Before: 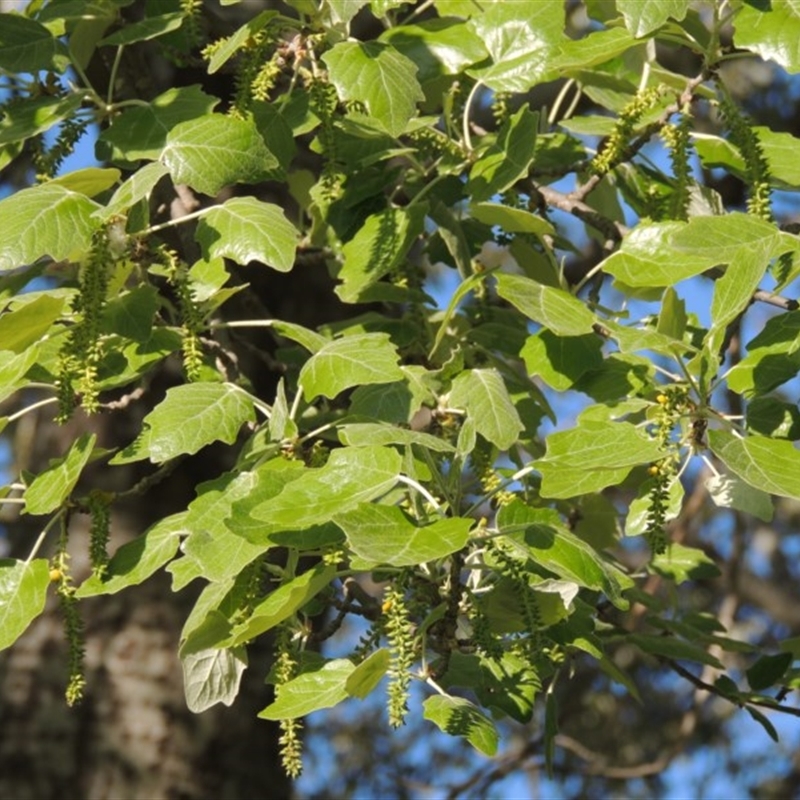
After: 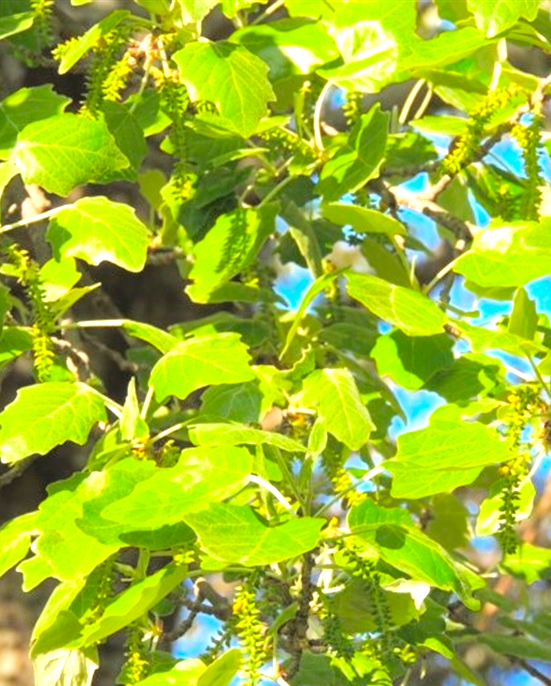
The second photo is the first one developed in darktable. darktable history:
crop: left 18.68%, right 12.37%, bottom 14.13%
local contrast: mode bilateral grid, contrast 21, coarseness 49, detail 102%, midtone range 0.2
exposure: exposure 1.275 EV, compensate highlight preservation false
color zones: curves: ch0 [(0, 0.425) (0.143, 0.422) (0.286, 0.42) (0.429, 0.419) (0.571, 0.419) (0.714, 0.42) (0.857, 0.422) (1, 0.425)]
tone equalizer: -8 EV -0.731 EV, -7 EV -0.692 EV, -6 EV -0.628 EV, -5 EV -0.395 EV, -3 EV 0.383 EV, -2 EV 0.6 EV, -1 EV 0.683 EV, +0 EV 0.742 EV
contrast brightness saturation: contrast 0.07, brightness 0.176, saturation 0.397
